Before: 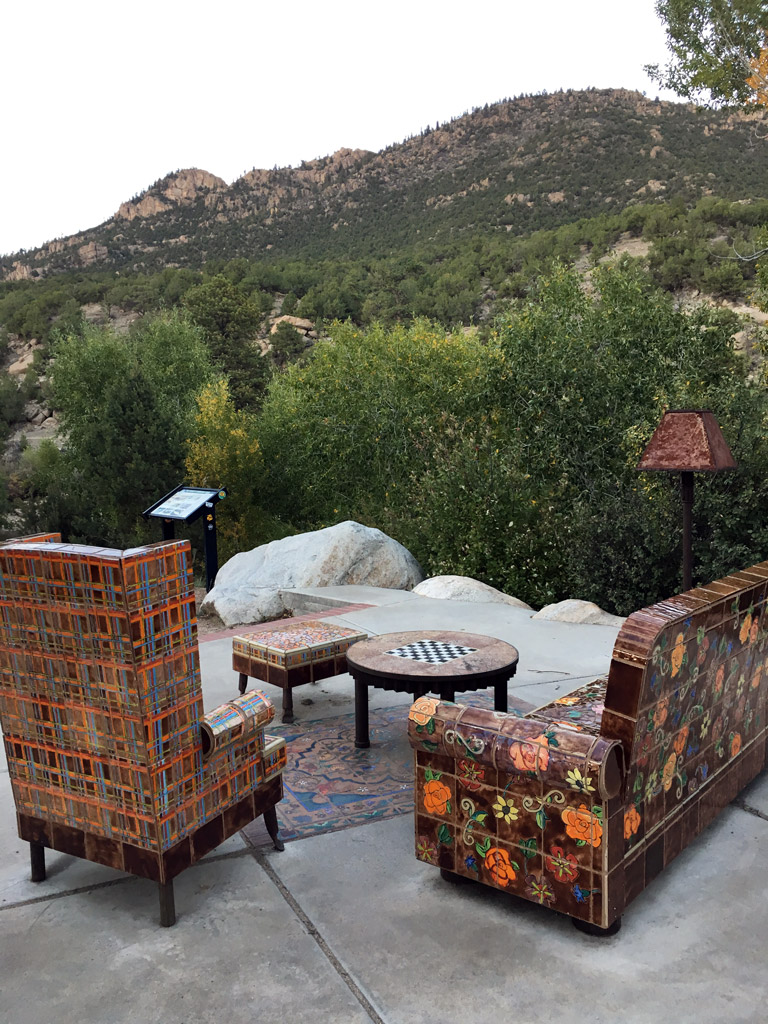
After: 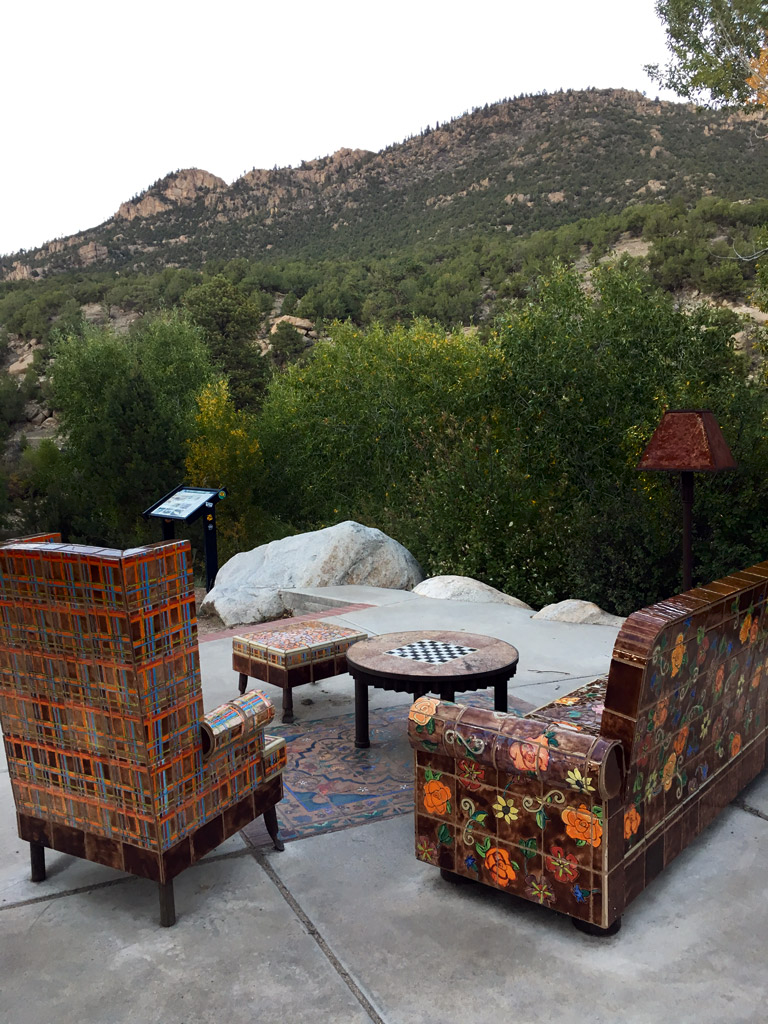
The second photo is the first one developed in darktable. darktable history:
shadows and highlights: shadows -87.57, highlights -35.96, soften with gaussian
